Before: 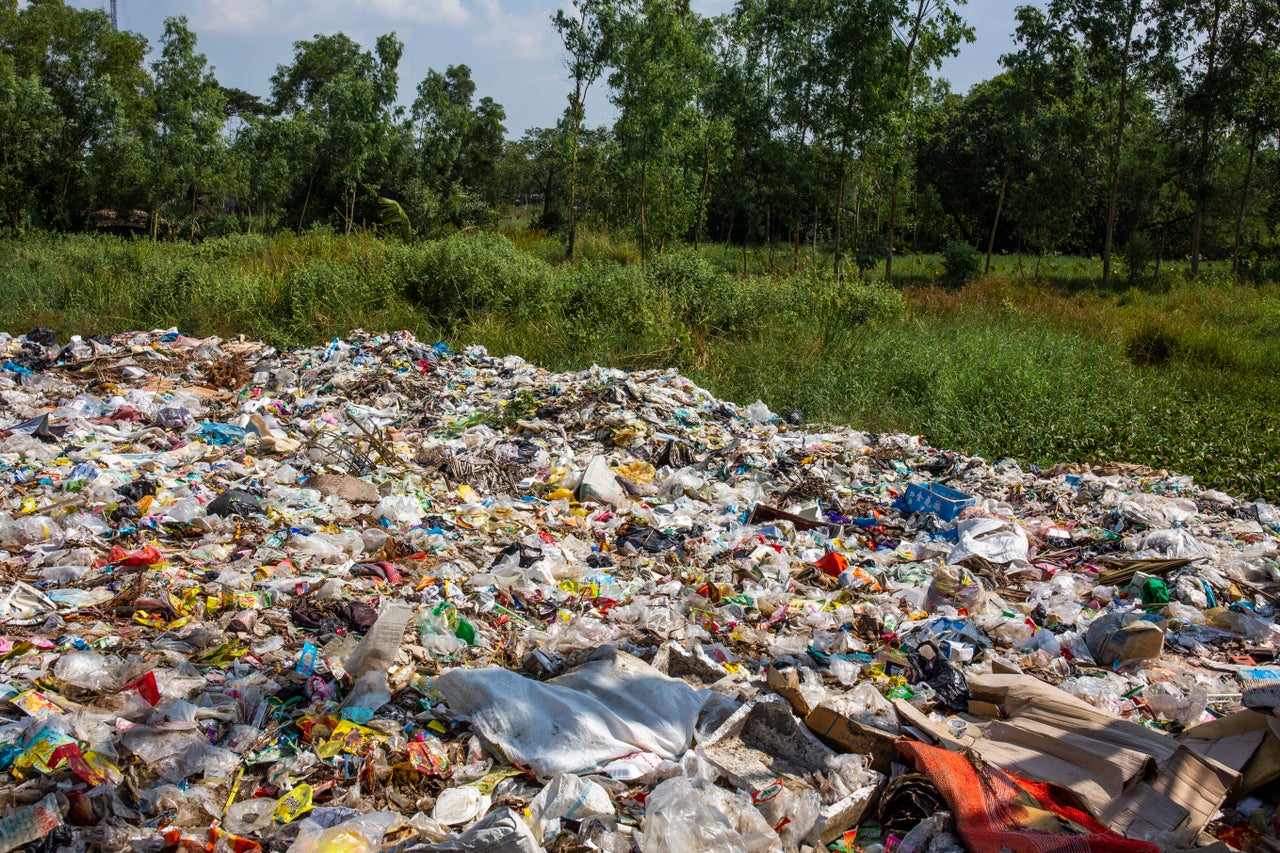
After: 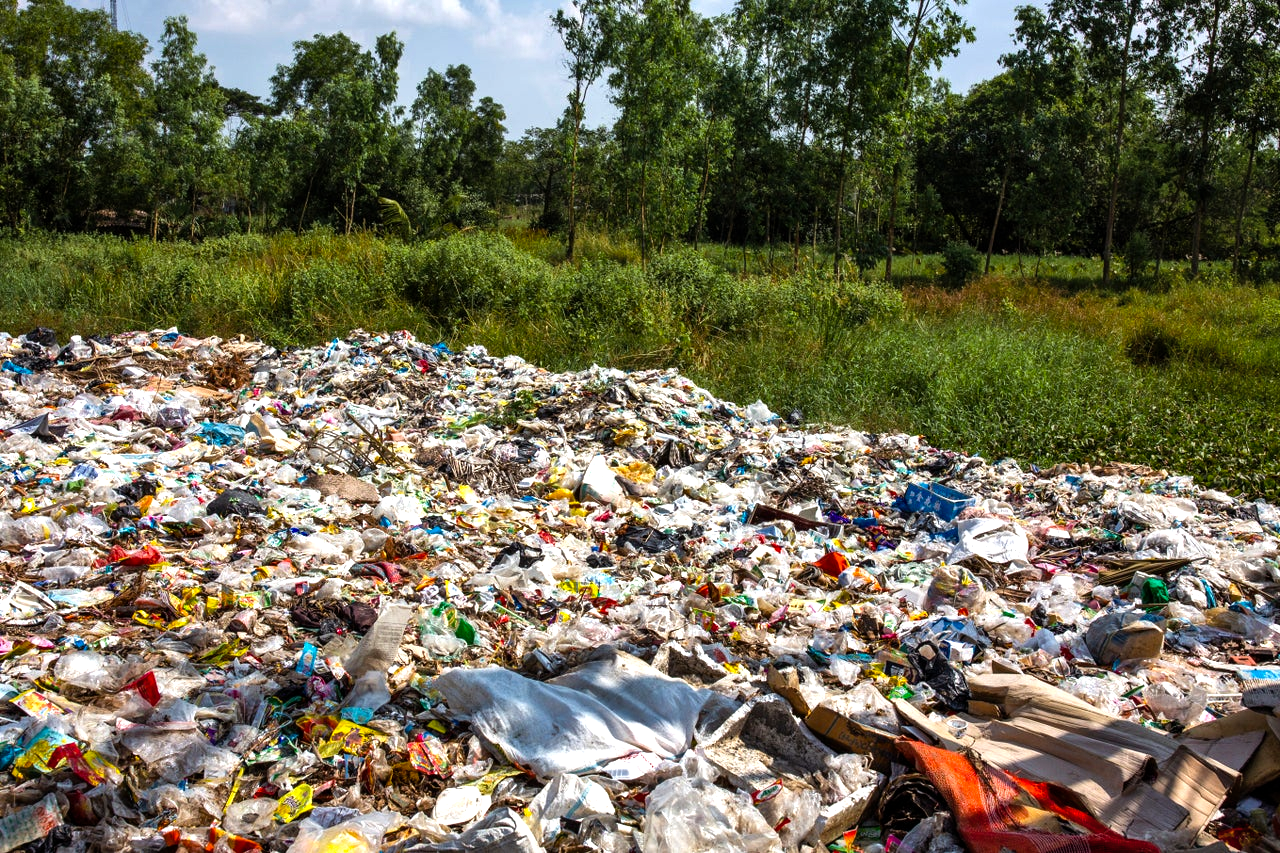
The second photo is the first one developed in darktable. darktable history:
shadows and highlights: radius 108.46, shadows 40.52, highlights -72.18, low approximation 0.01, soften with gaussian
color balance rgb: shadows lift › chroma 1.026%, shadows lift › hue 28.45°, perceptual saturation grading › global saturation 5.686%, global vibrance 9.343%, contrast 15.098%, saturation formula JzAzBz (2021)
exposure: exposure 0.298 EV, compensate highlight preservation false
